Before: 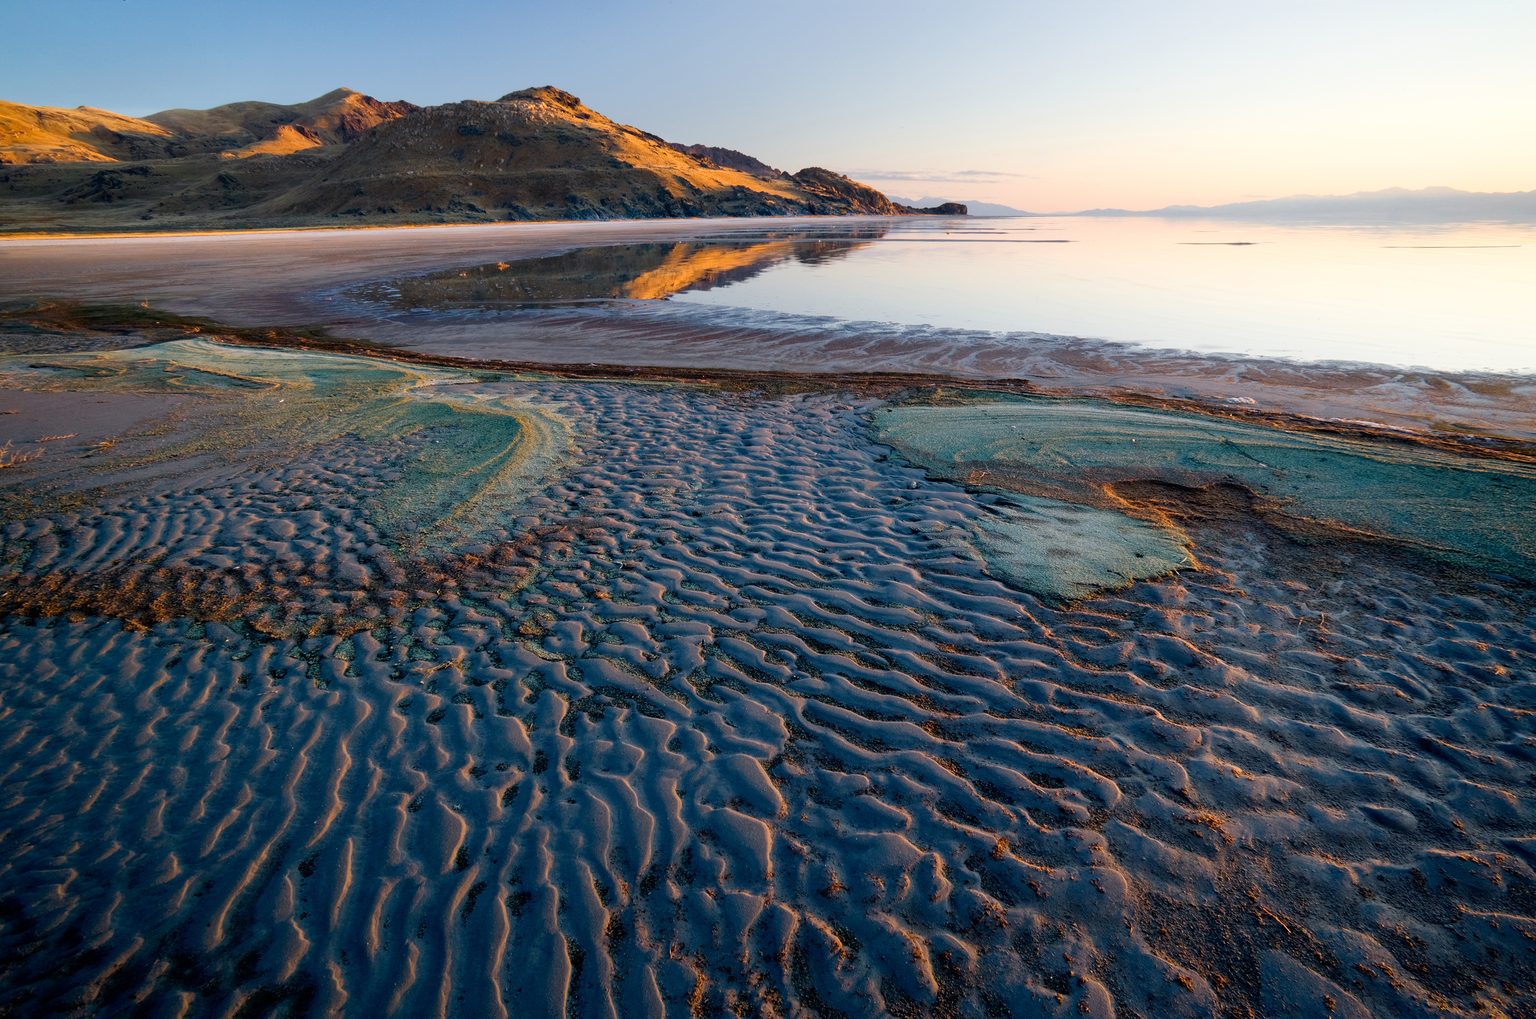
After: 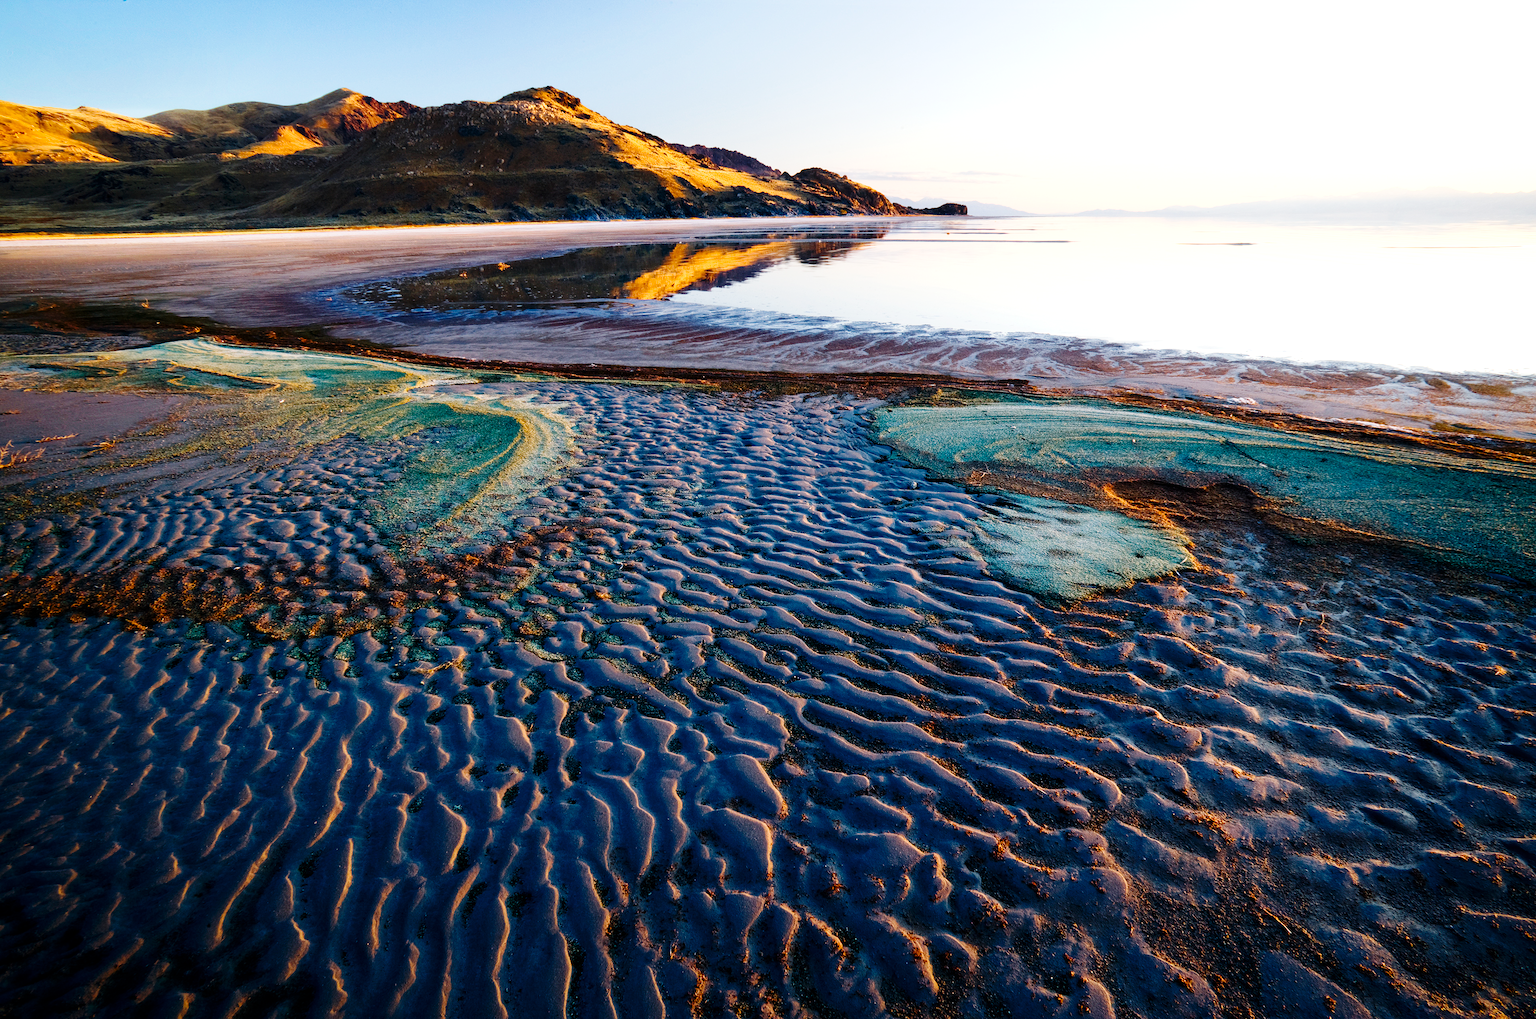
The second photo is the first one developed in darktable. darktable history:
base curve: curves: ch0 [(0, 0) (0.036, 0.025) (0.121, 0.166) (0.206, 0.329) (0.605, 0.79) (1, 1)], preserve colors none
color balance rgb: shadows lift › luminance -20%, power › hue 72.24°, highlights gain › luminance 15%, global offset › hue 171.6°, perceptual saturation grading › highlights -15%, perceptual saturation grading › shadows 25%, global vibrance 30%, contrast 10%
